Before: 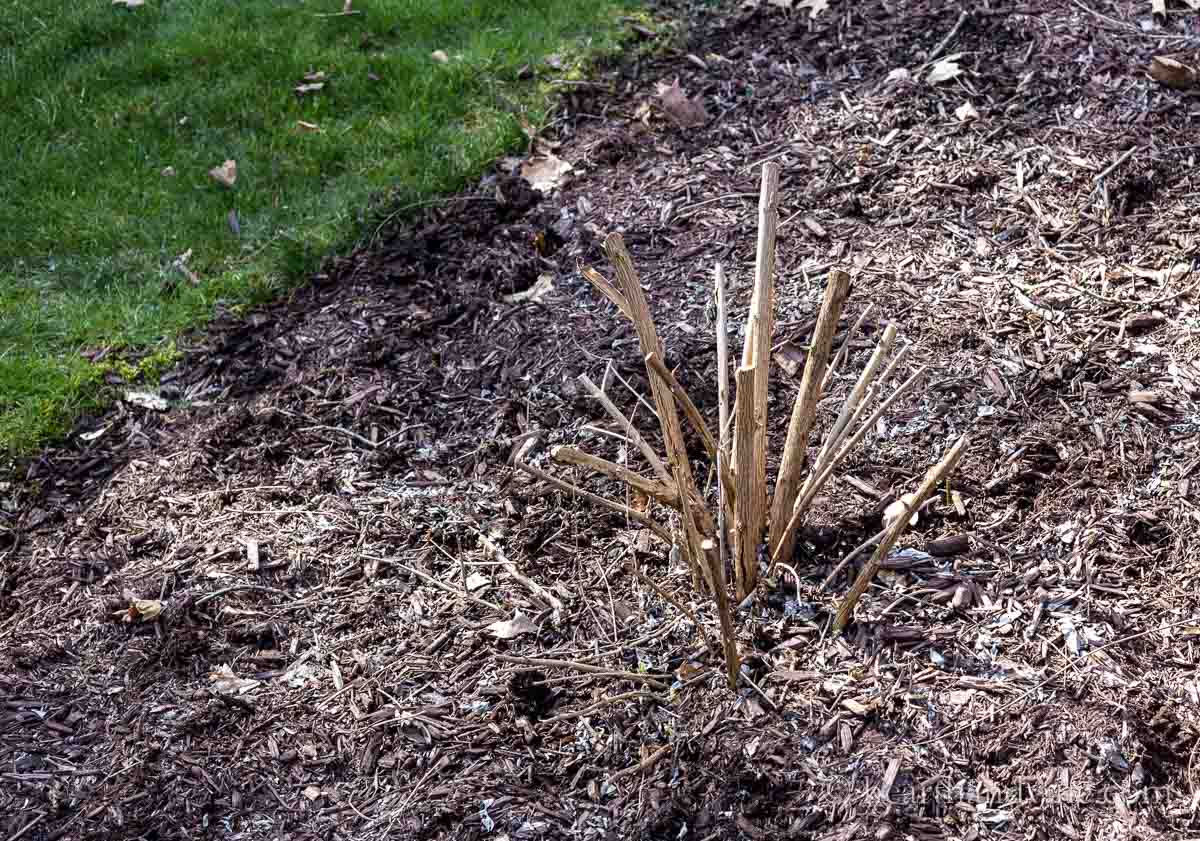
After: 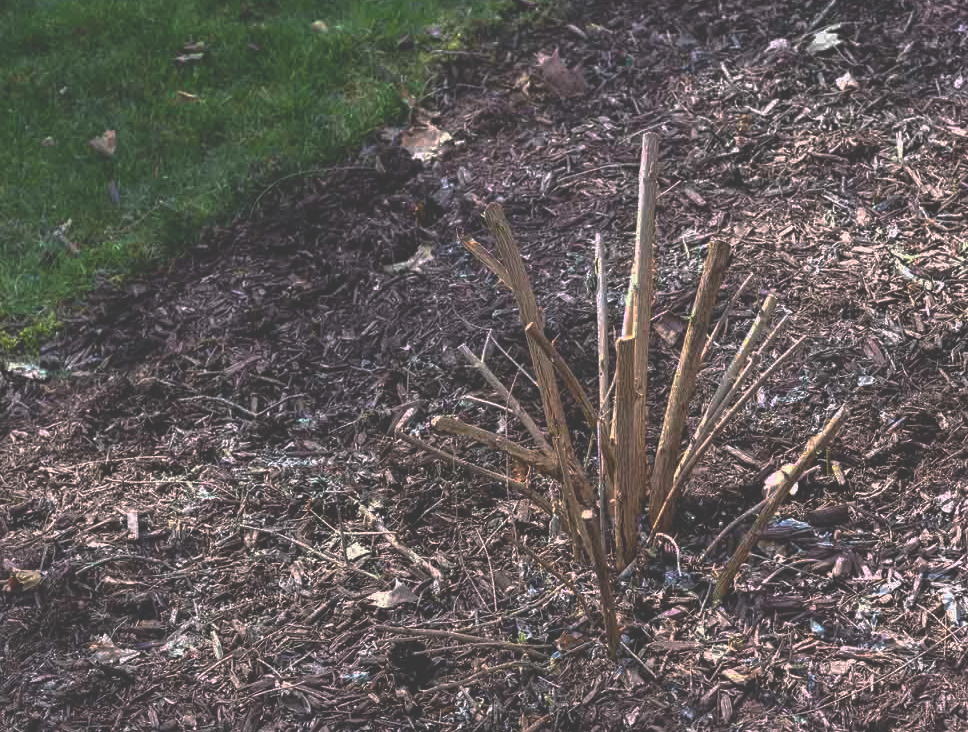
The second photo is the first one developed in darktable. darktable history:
exposure: black level correction -0.061, exposure -0.05 EV, compensate exposure bias true, compensate highlight preservation false
base curve: curves: ch0 [(0, 0) (0.841, 0.609) (1, 1)], preserve colors none
crop: left 10.018%, top 3.591%, right 9.297%, bottom 9.255%
